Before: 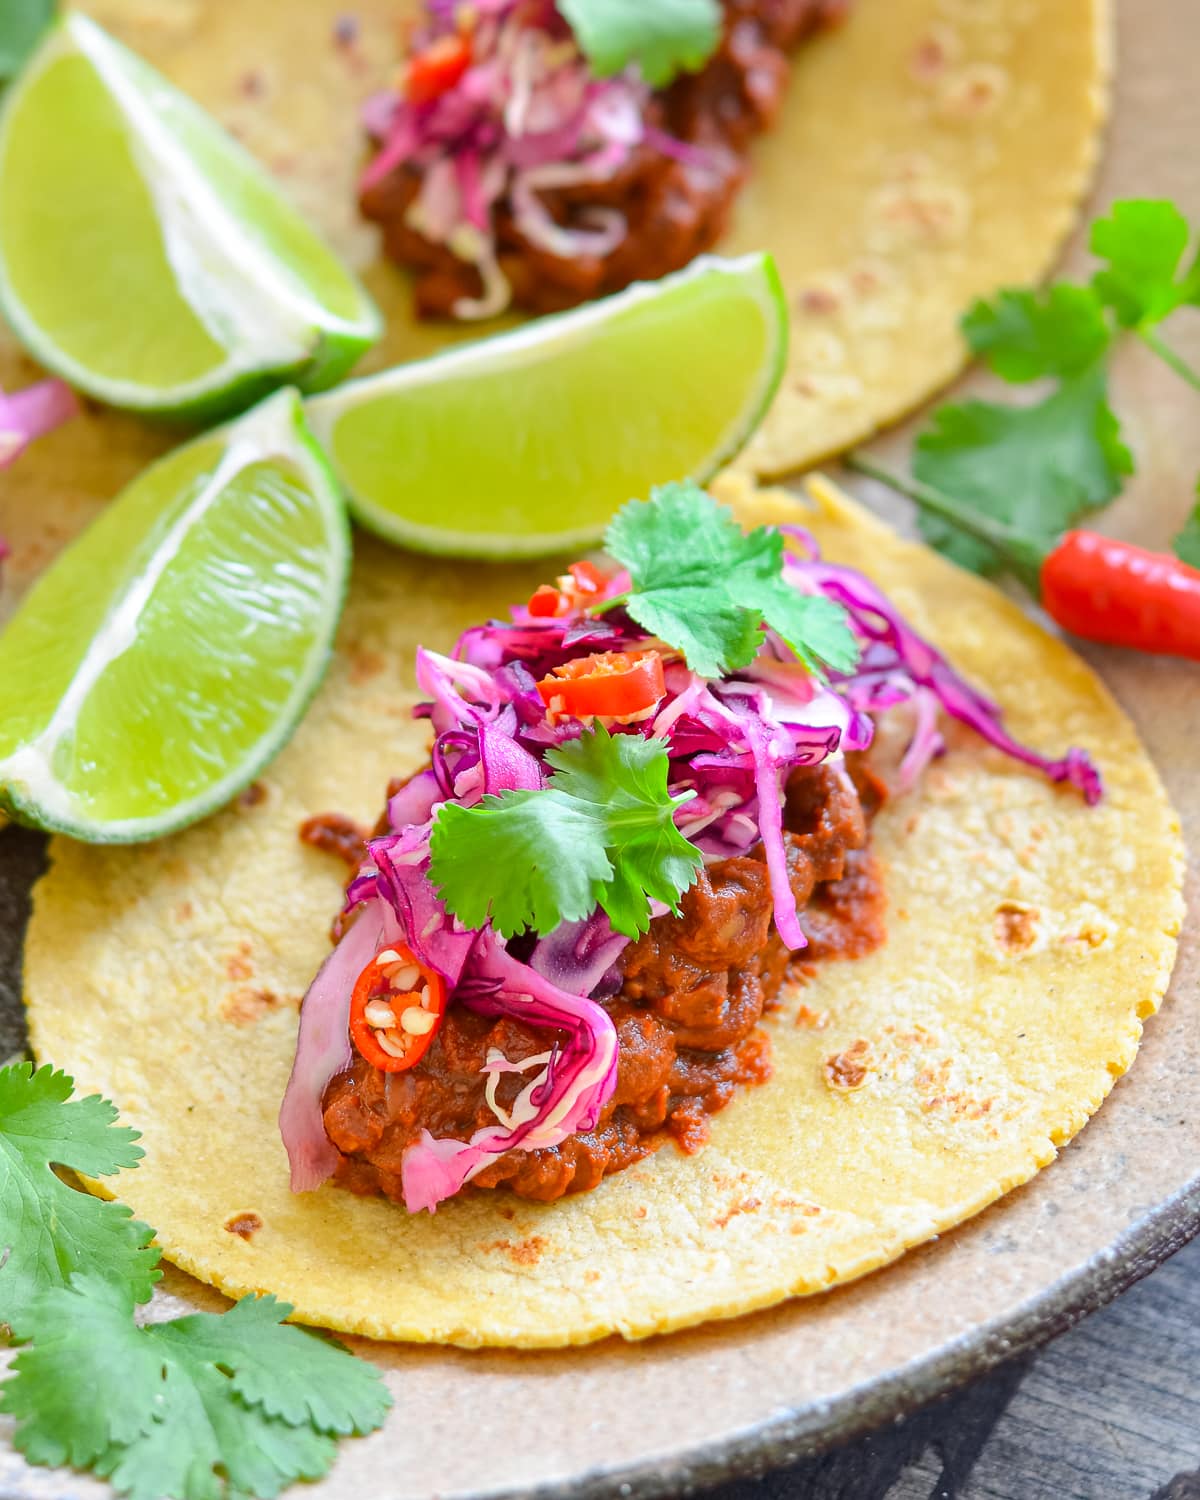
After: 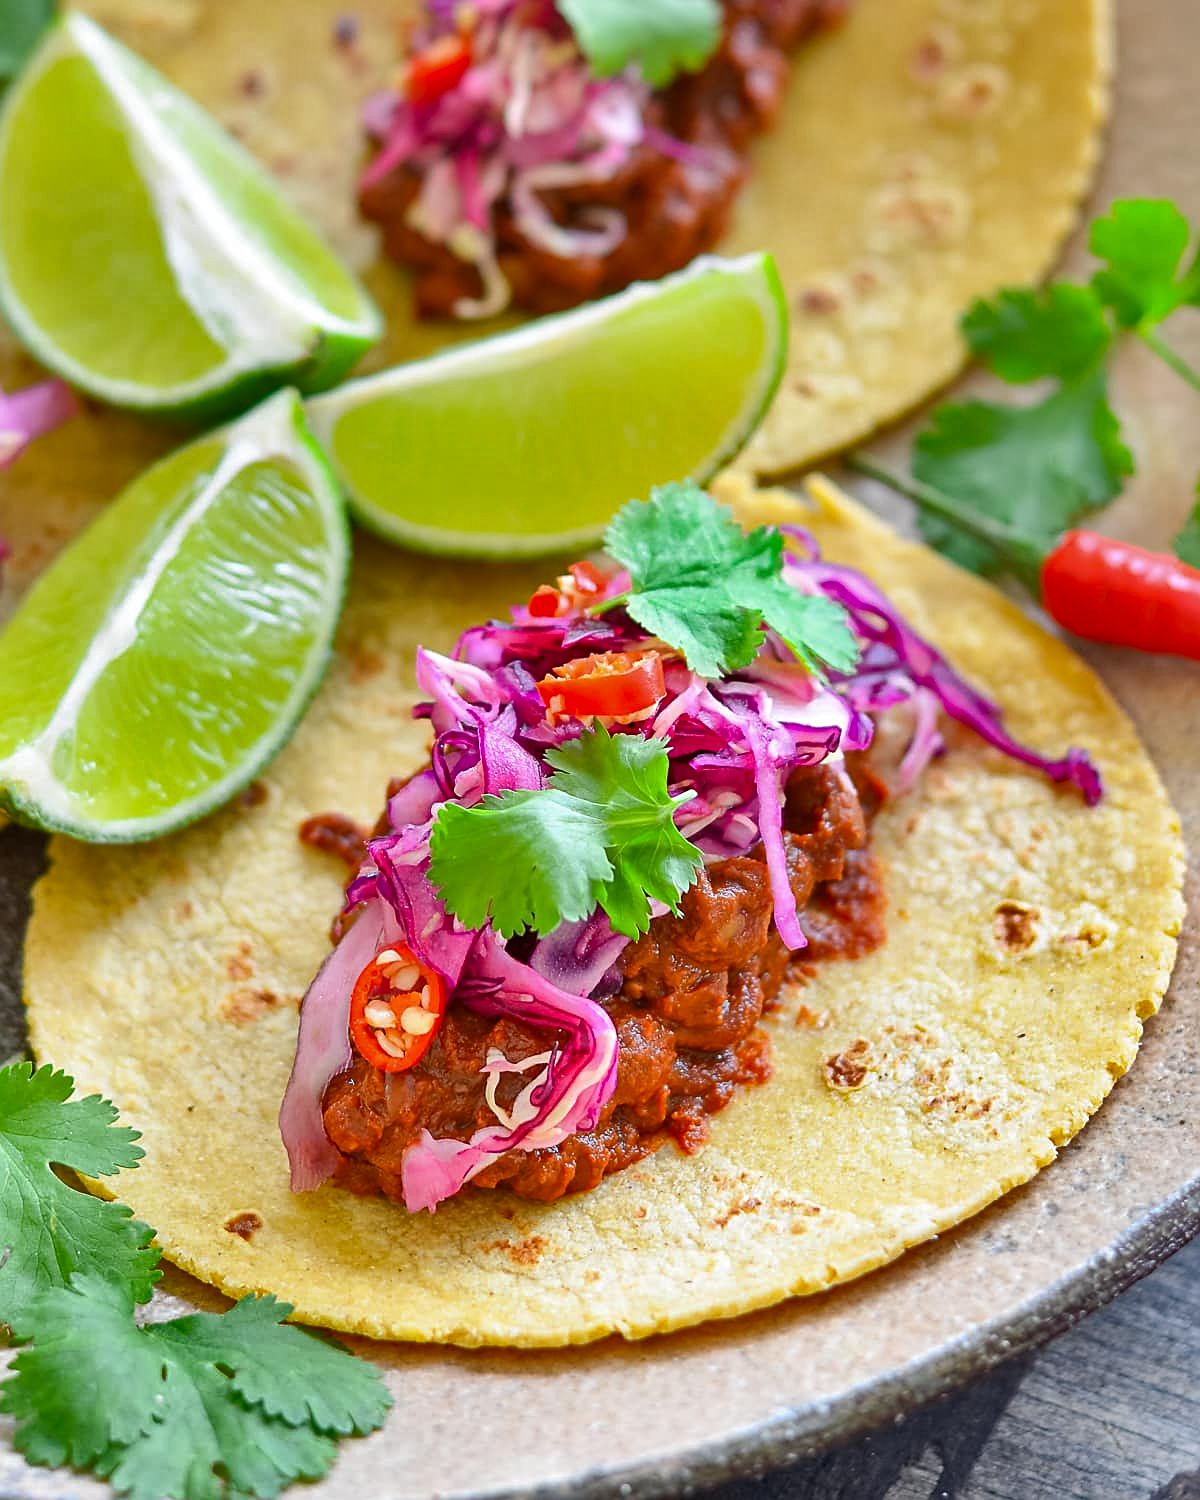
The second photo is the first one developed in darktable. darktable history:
sharpen: on, module defaults
shadows and highlights: radius 118.69, shadows 42.21, highlights -61.56, soften with gaussian
